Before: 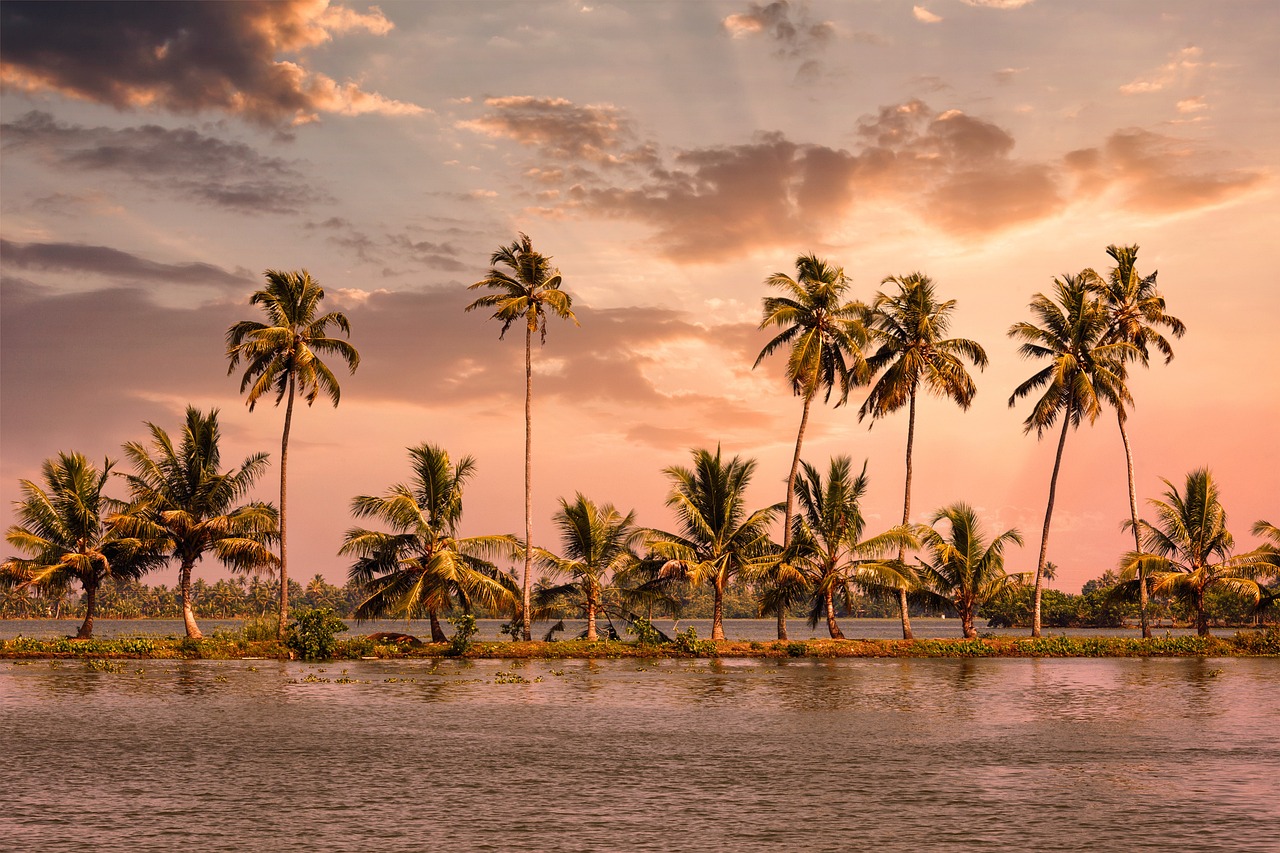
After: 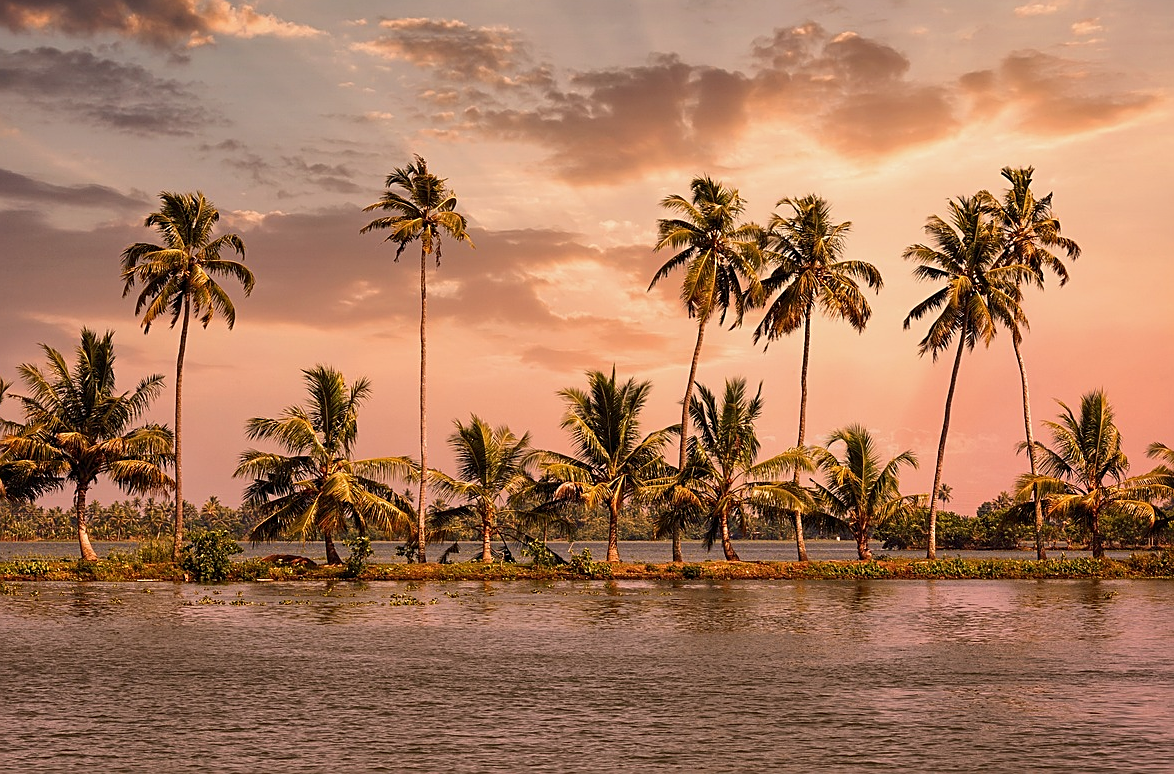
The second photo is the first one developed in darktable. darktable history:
sharpen: on, module defaults
exposure: exposure -0.116 EV, compensate exposure bias true, compensate highlight preservation false
crop and rotate: left 8.262%, top 9.226%
